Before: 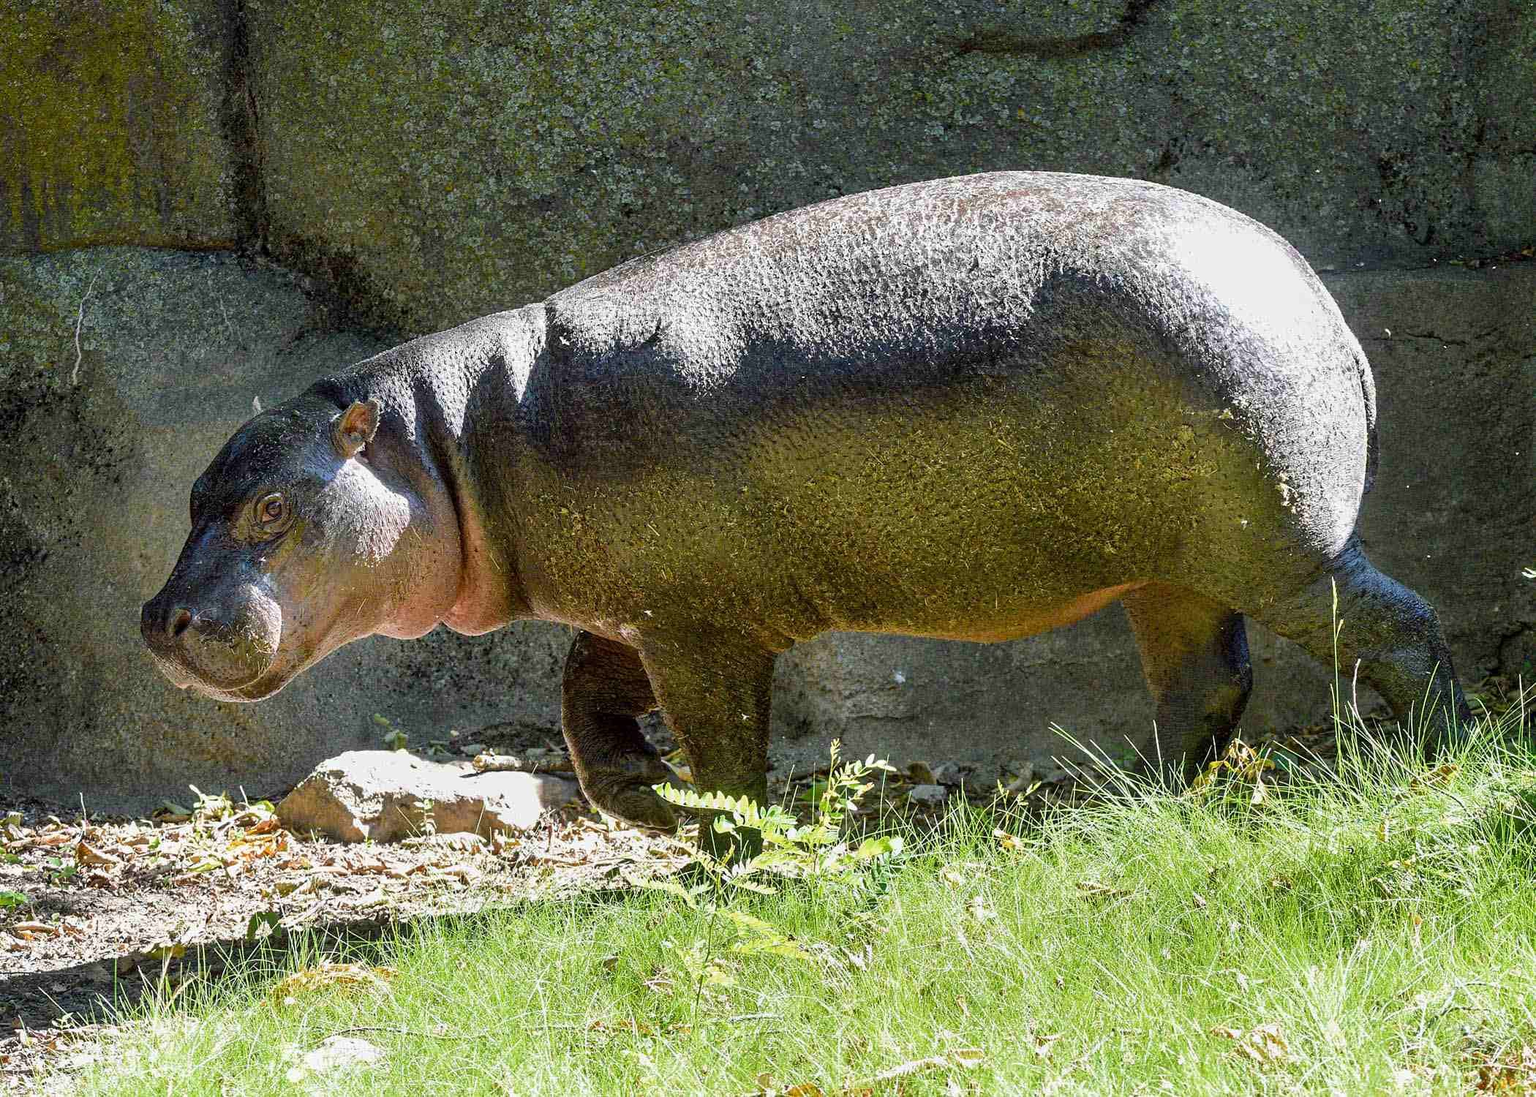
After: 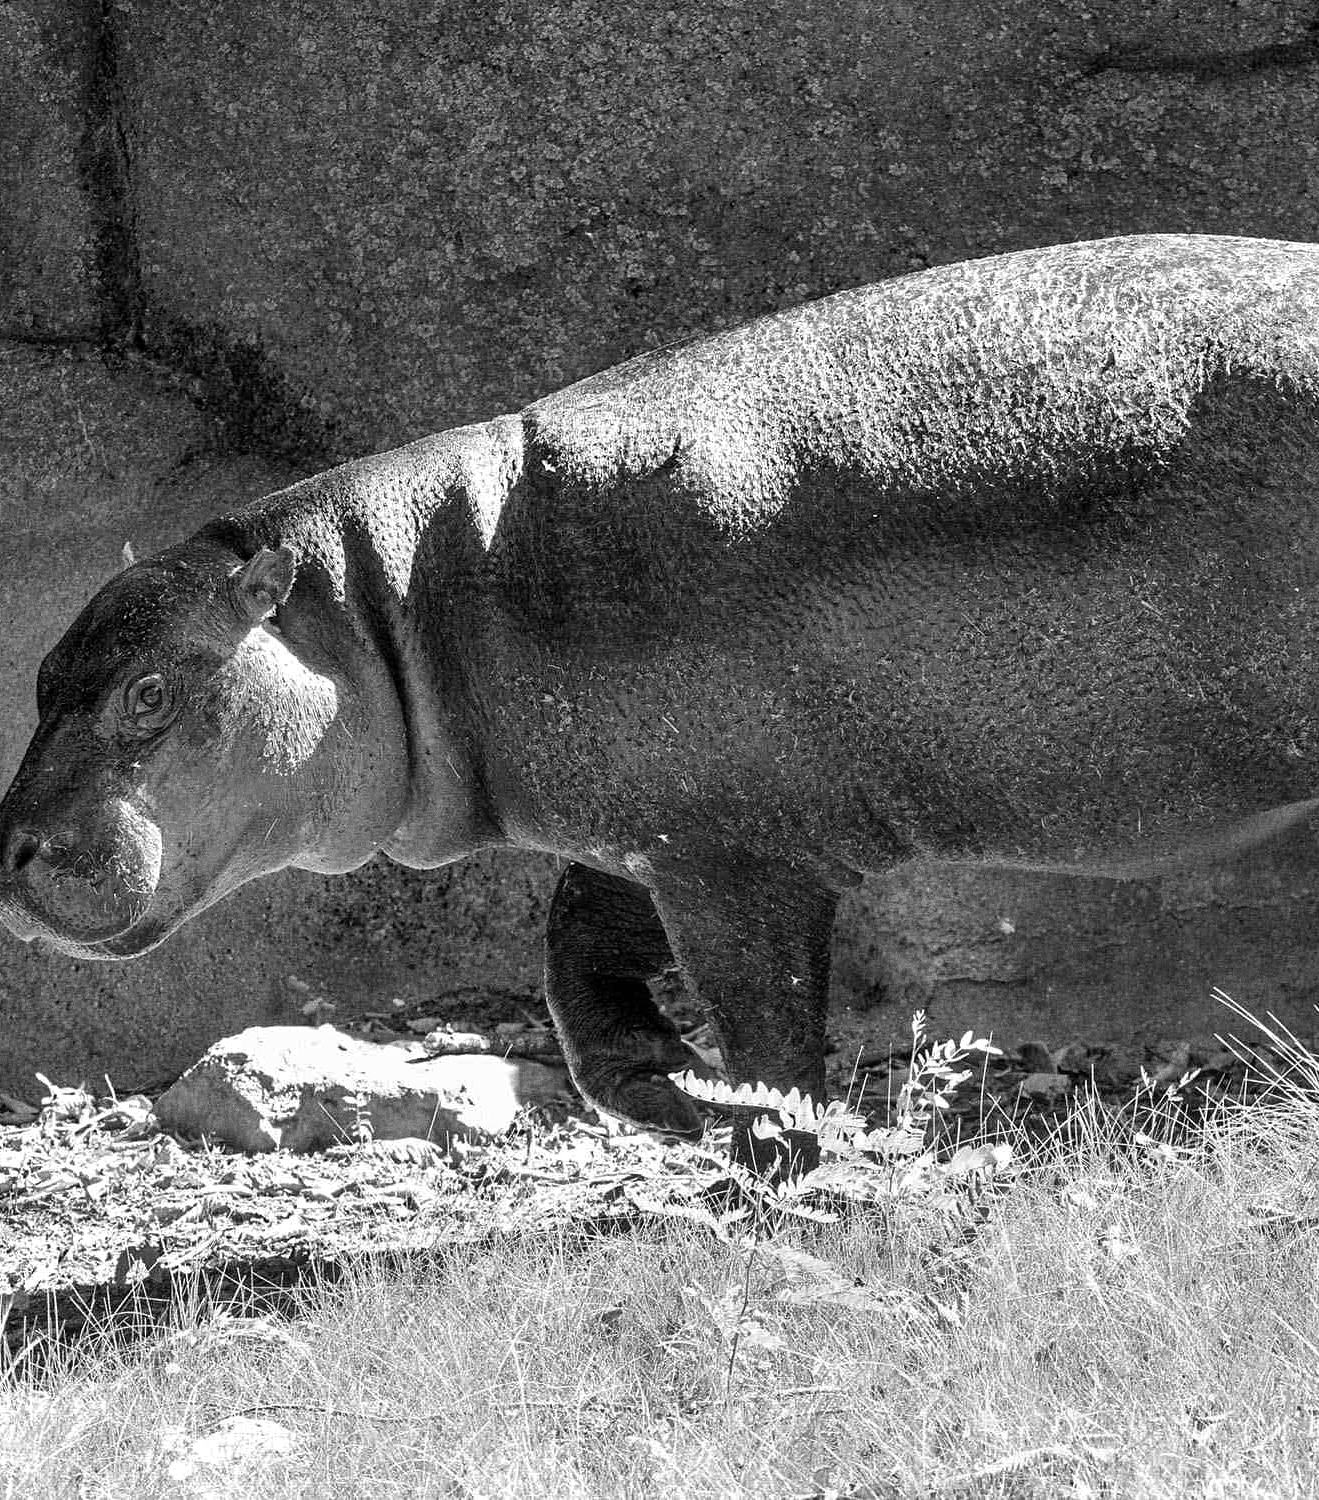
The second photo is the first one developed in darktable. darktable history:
grain: coarseness 0.47 ISO
crop: left 10.644%, right 26.528%
monochrome: on, module defaults
color balance rgb: perceptual saturation grading › global saturation 30%, global vibrance 20%
color balance: contrast 8.5%, output saturation 105%
